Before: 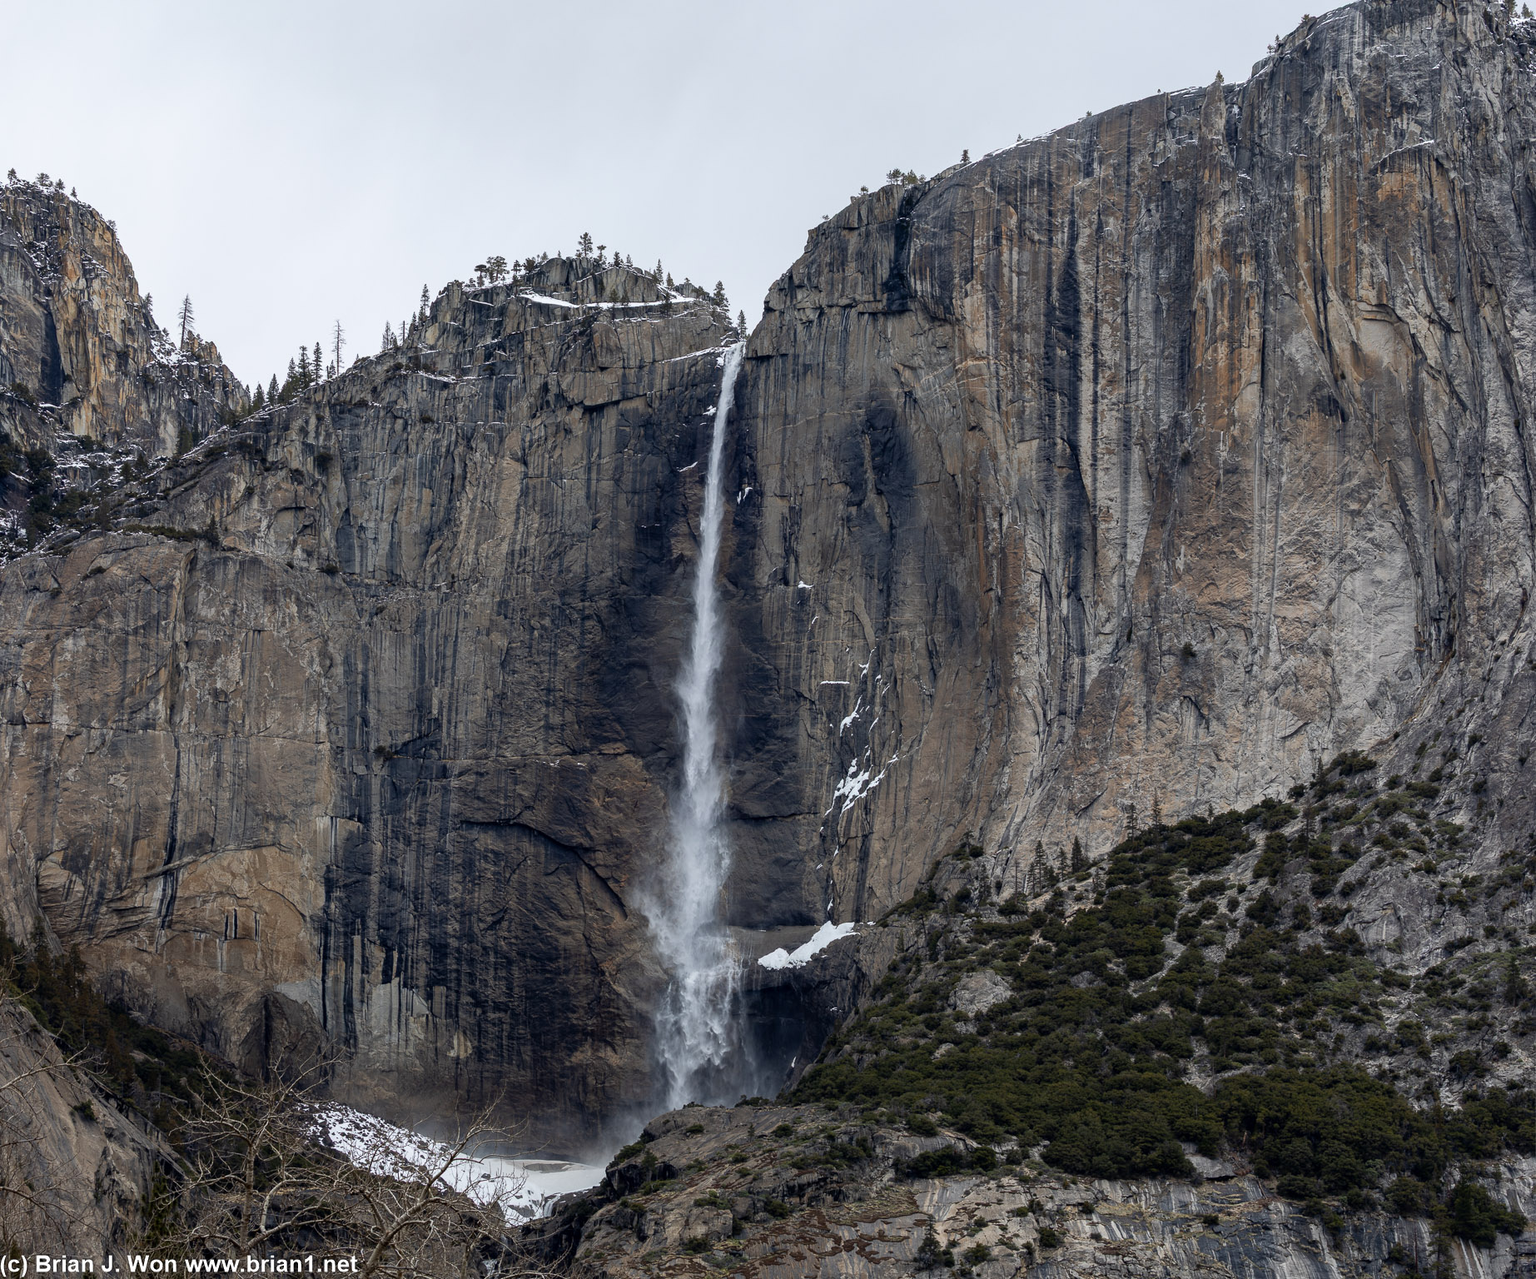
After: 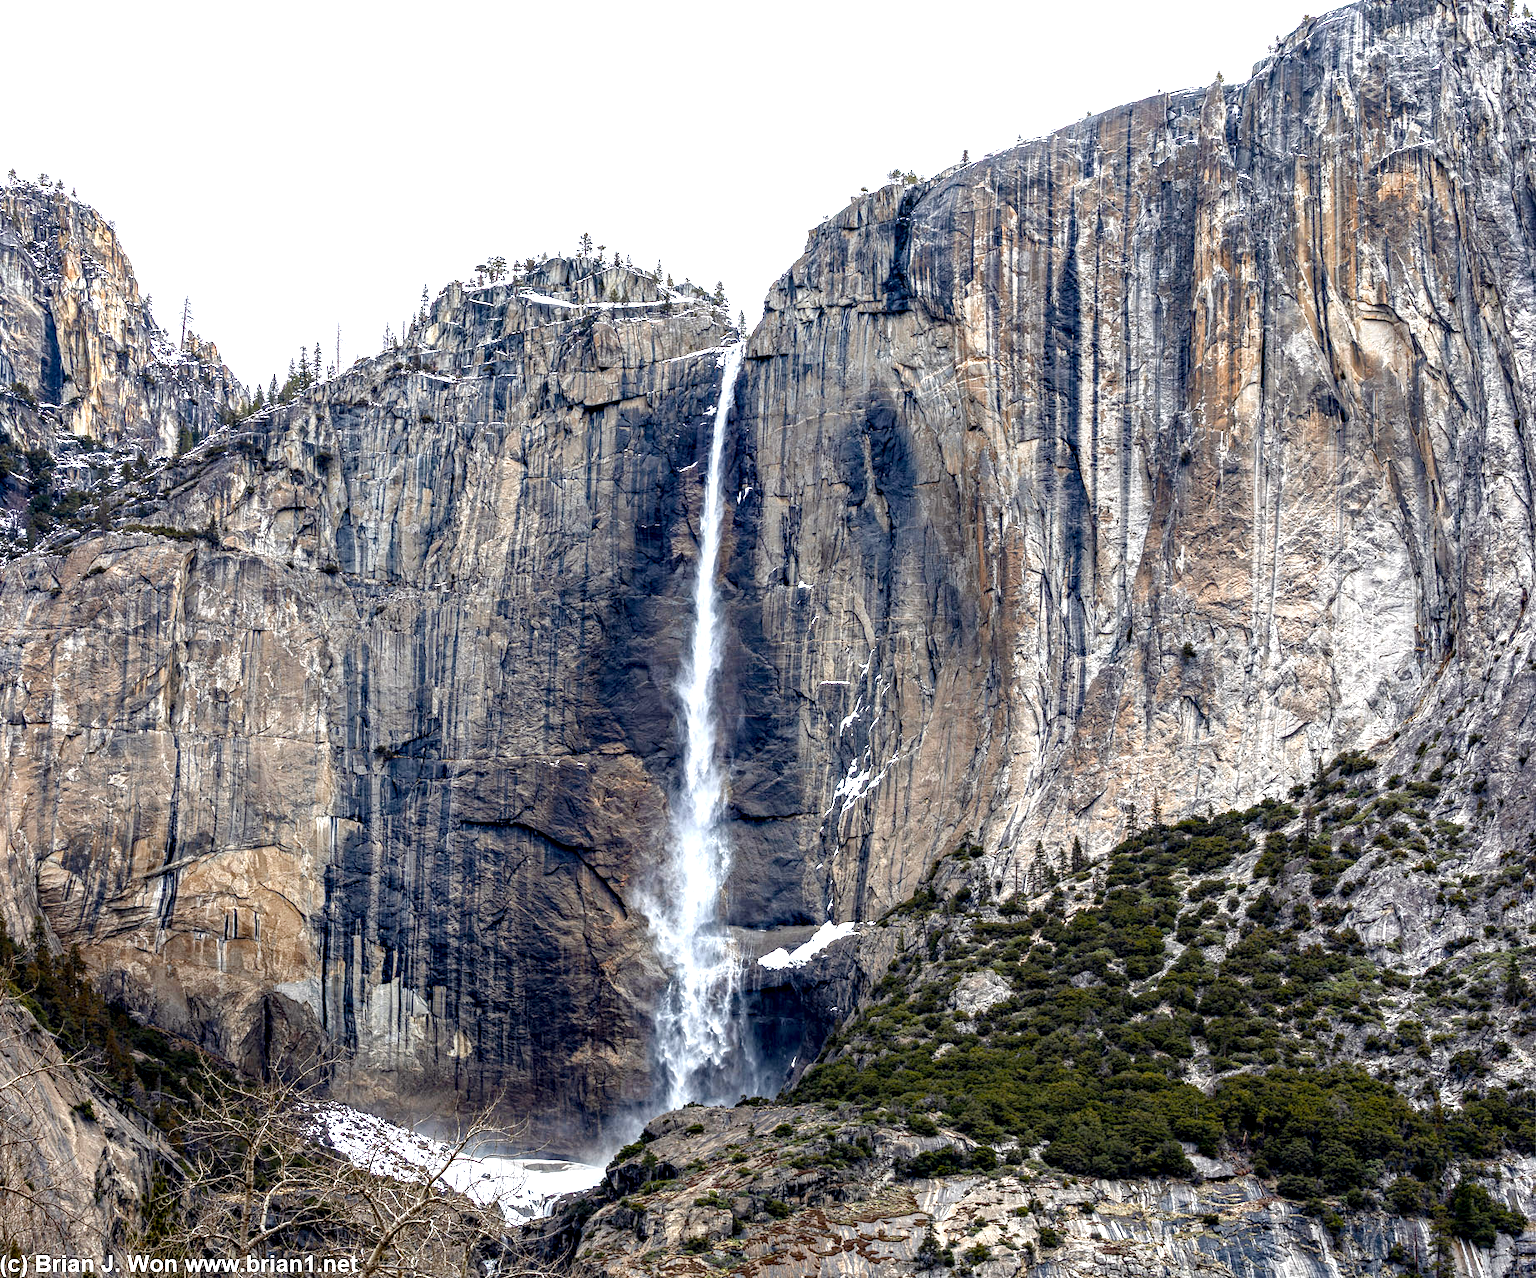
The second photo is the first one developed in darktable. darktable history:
color balance rgb: perceptual saturation grading › global saturation 20%, perceptual saturation grading › highlights -25%, perceptual saturation grading › shadows 50%
exposure: black level correction 0, exposure 1.3 EV, compensate exposure bias true, compensate highlight preservation false
haze removal: compatibility mode true, adaptive false
local contrast: detail 150%
